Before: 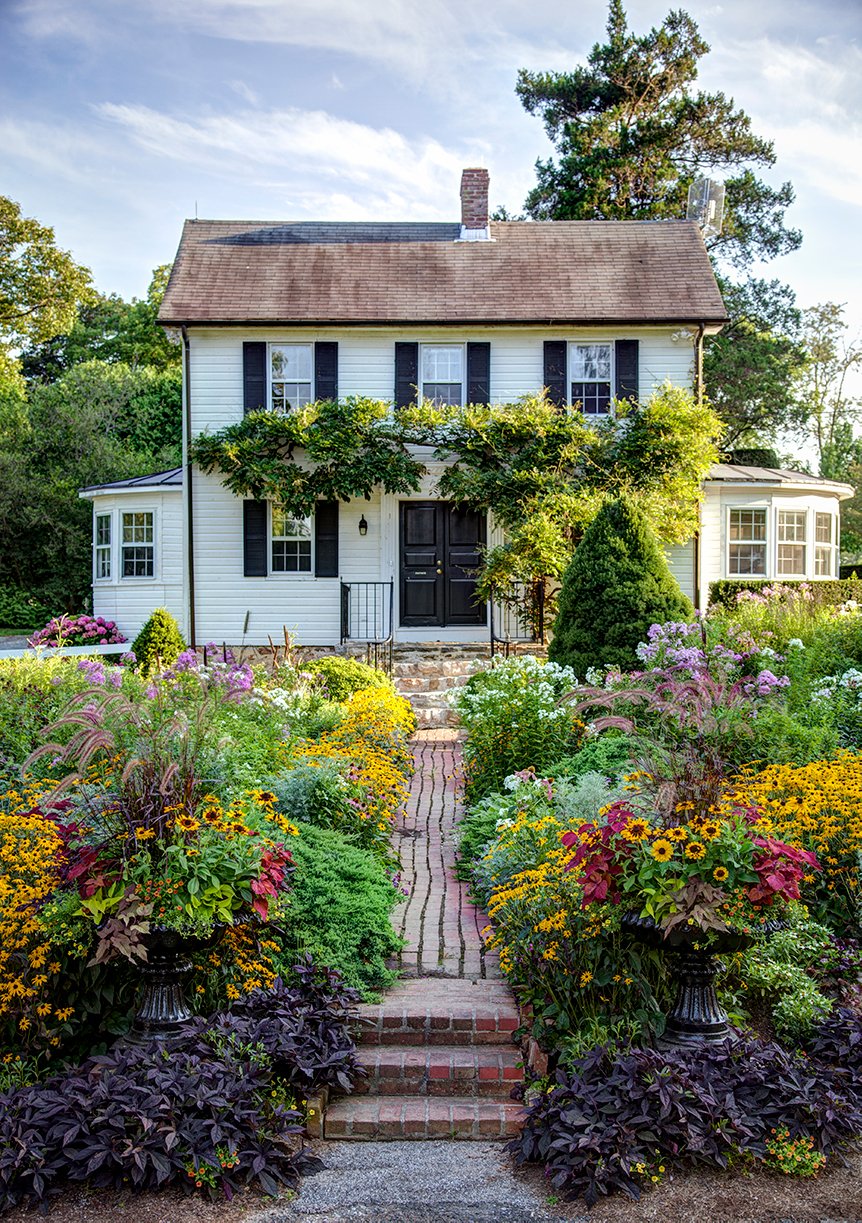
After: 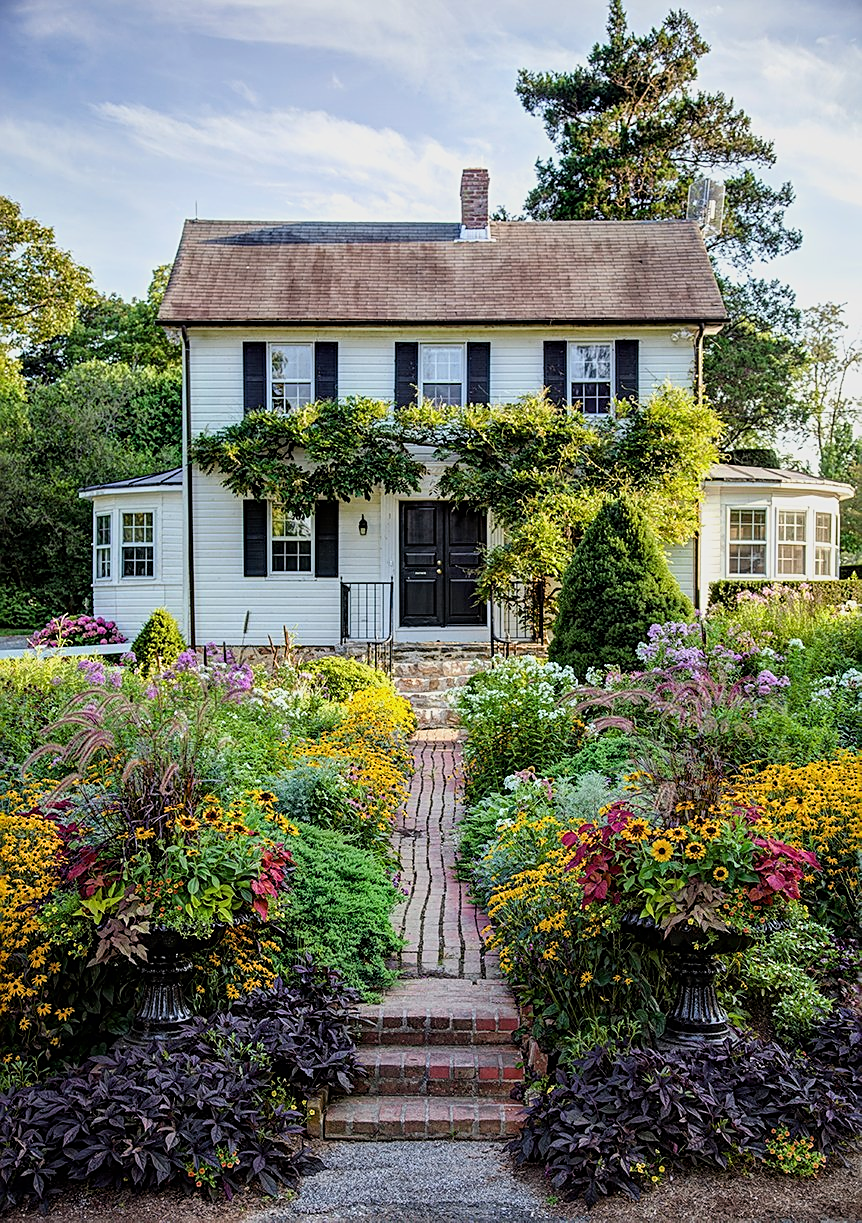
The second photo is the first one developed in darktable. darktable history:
filmic rgb: black relative exposure -11.35 EV, white relative exposure 3.22 EV, hardness 6.76, color science v6 (2022)
sharpen: on, module defaults
